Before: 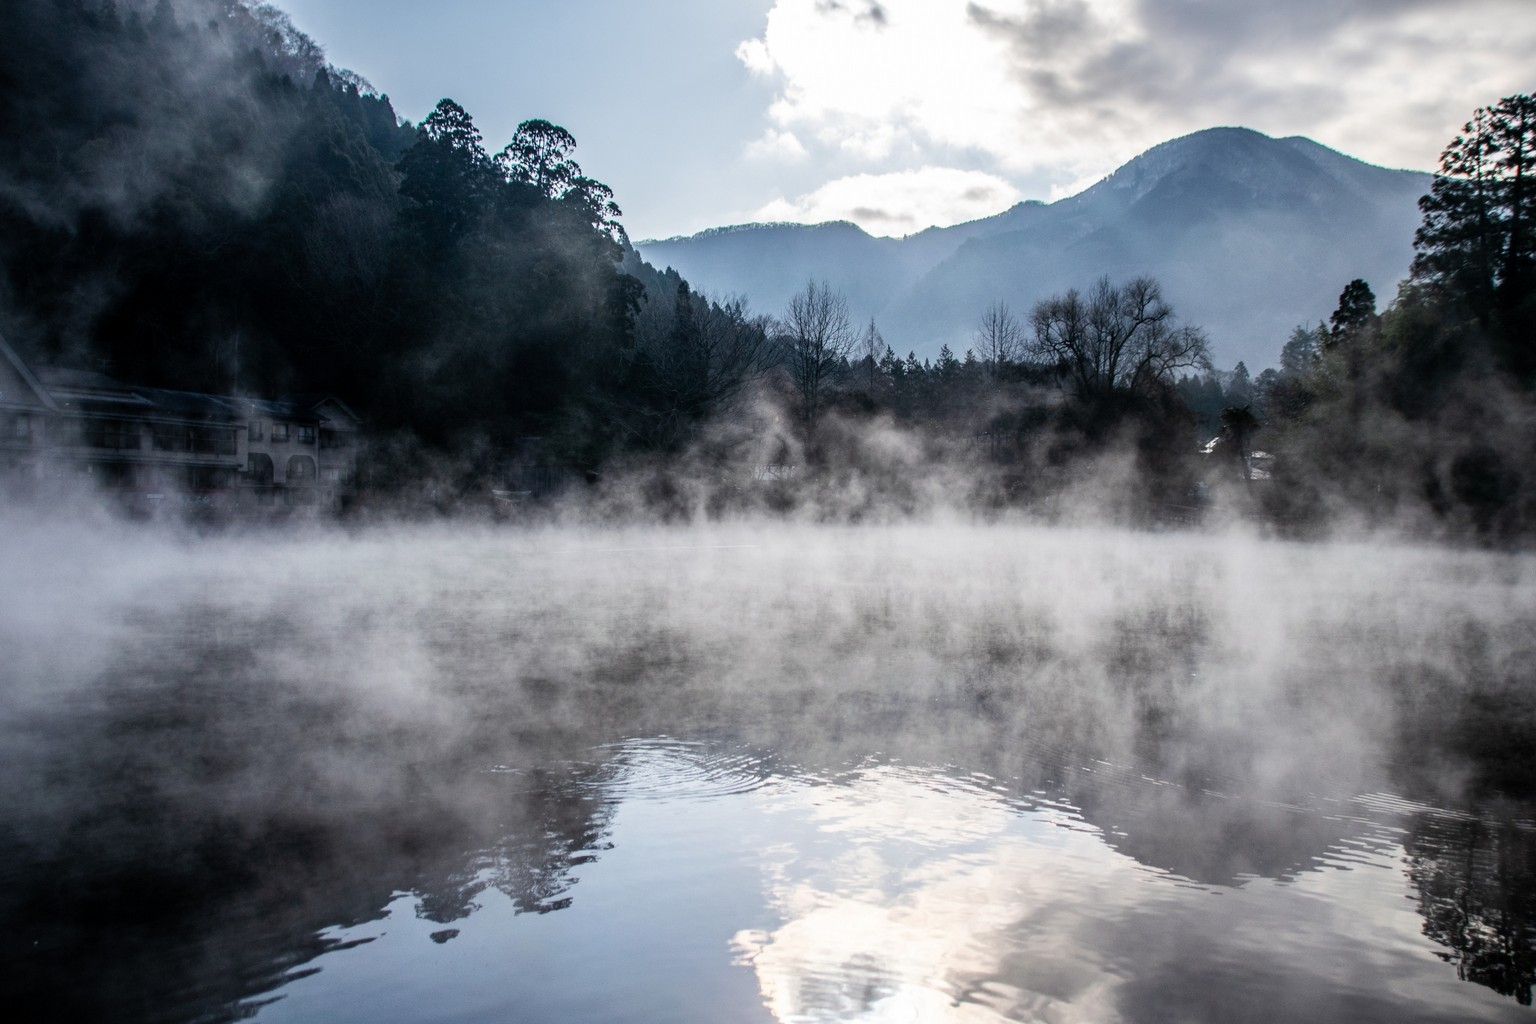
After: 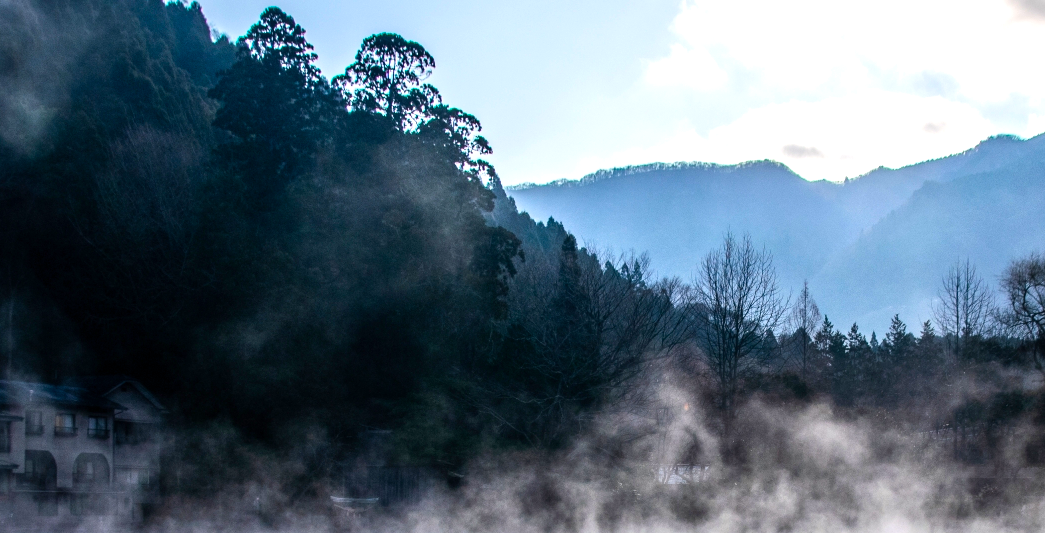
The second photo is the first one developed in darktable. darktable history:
crop: left 14.849%, top 9.119%, right 30.682%, bottom 49.21%
contrast brightness saturation: contrast 0.079, saturation 0.197
color balance rgb: highlights gain › chroma 0.205%, highlights gain › hue 330.38°, perceptual saturation grading › global saturation 29.438%, perceptual brilliance grading › global brilliance 12.137%, global vibrance 9.773%
